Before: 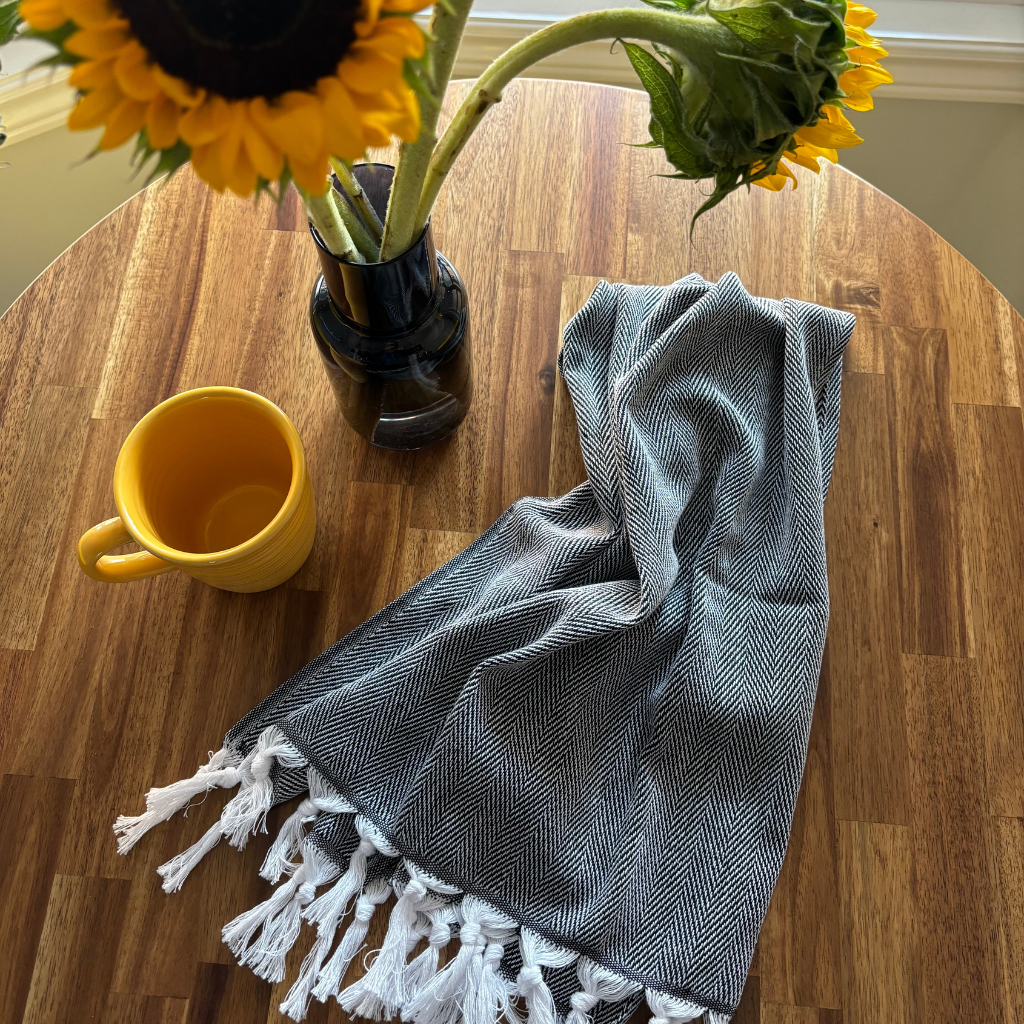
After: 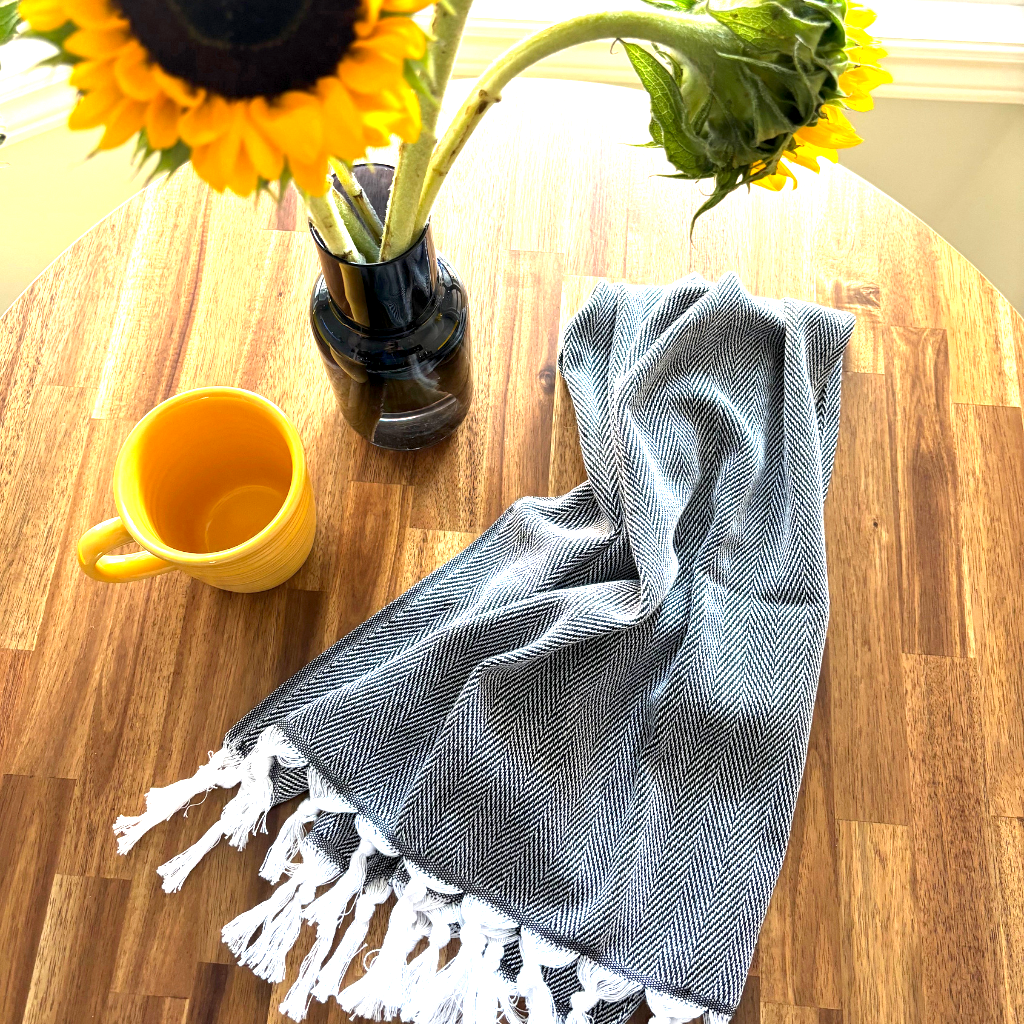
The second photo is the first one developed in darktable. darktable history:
exposure: black level correction 0.001, exposure 1.719 EV, compensate exposure bias true, compensate highlight preservation false
